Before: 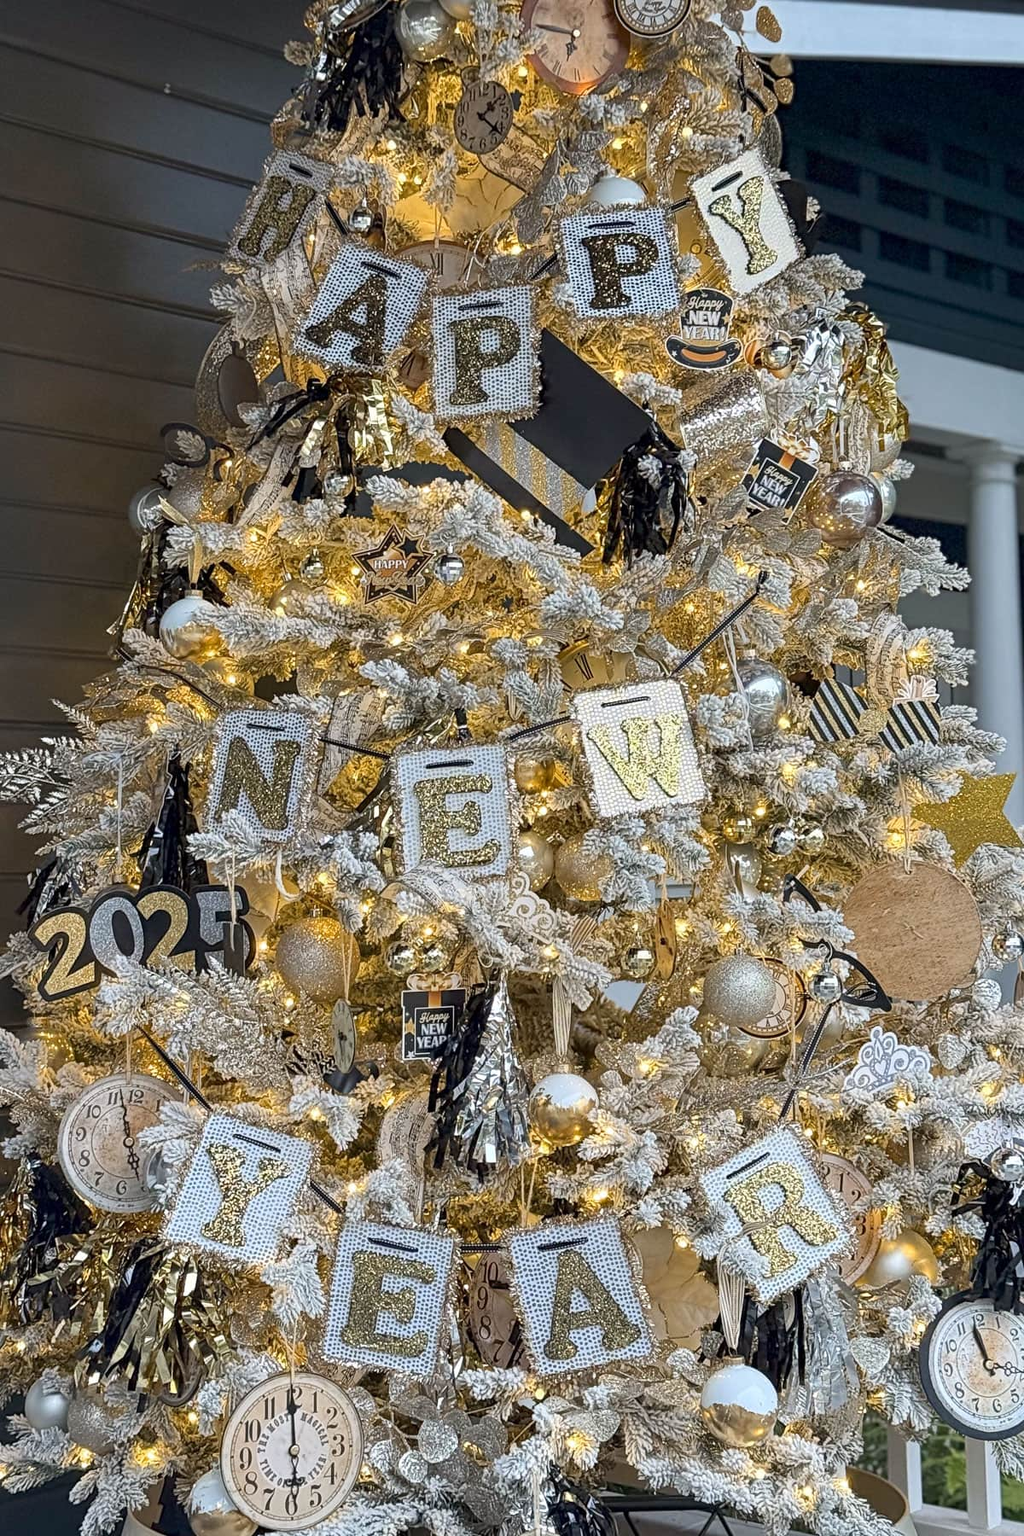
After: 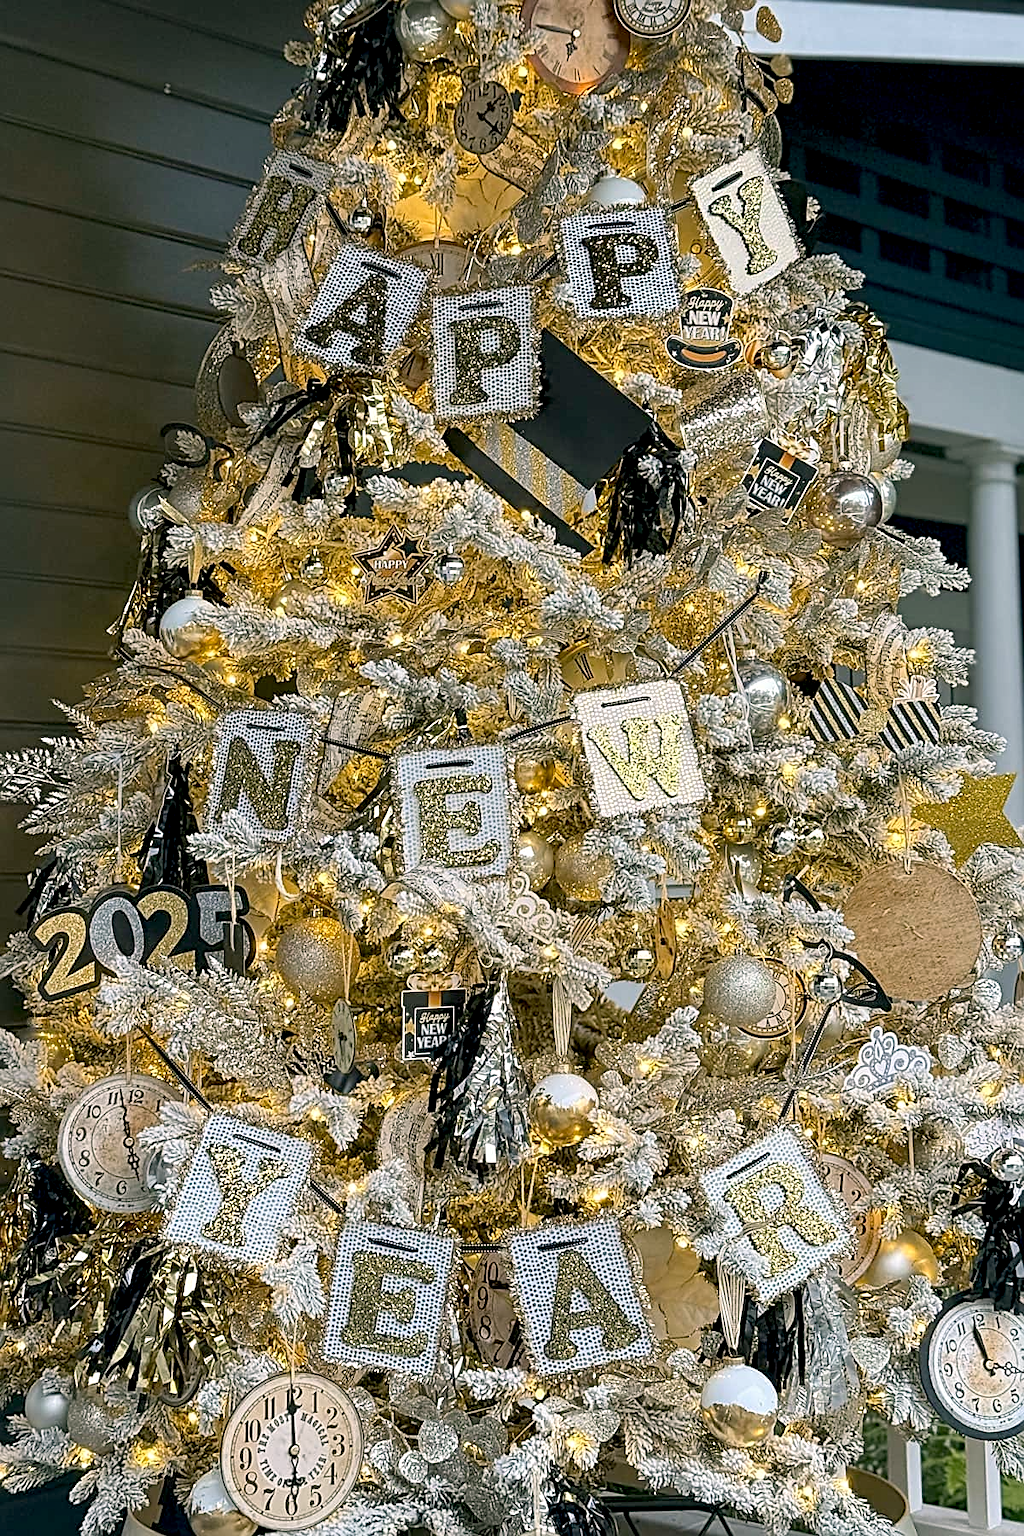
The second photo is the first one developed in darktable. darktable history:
exposure: black level correction 0.007, exposure 0.093 EV, compensate highlight preservation false
sharpen: on, module defaults
color correction: highlights a* 4.02, highlights b* 4.98, shadows a* -7.55, shadows b* 4.98
